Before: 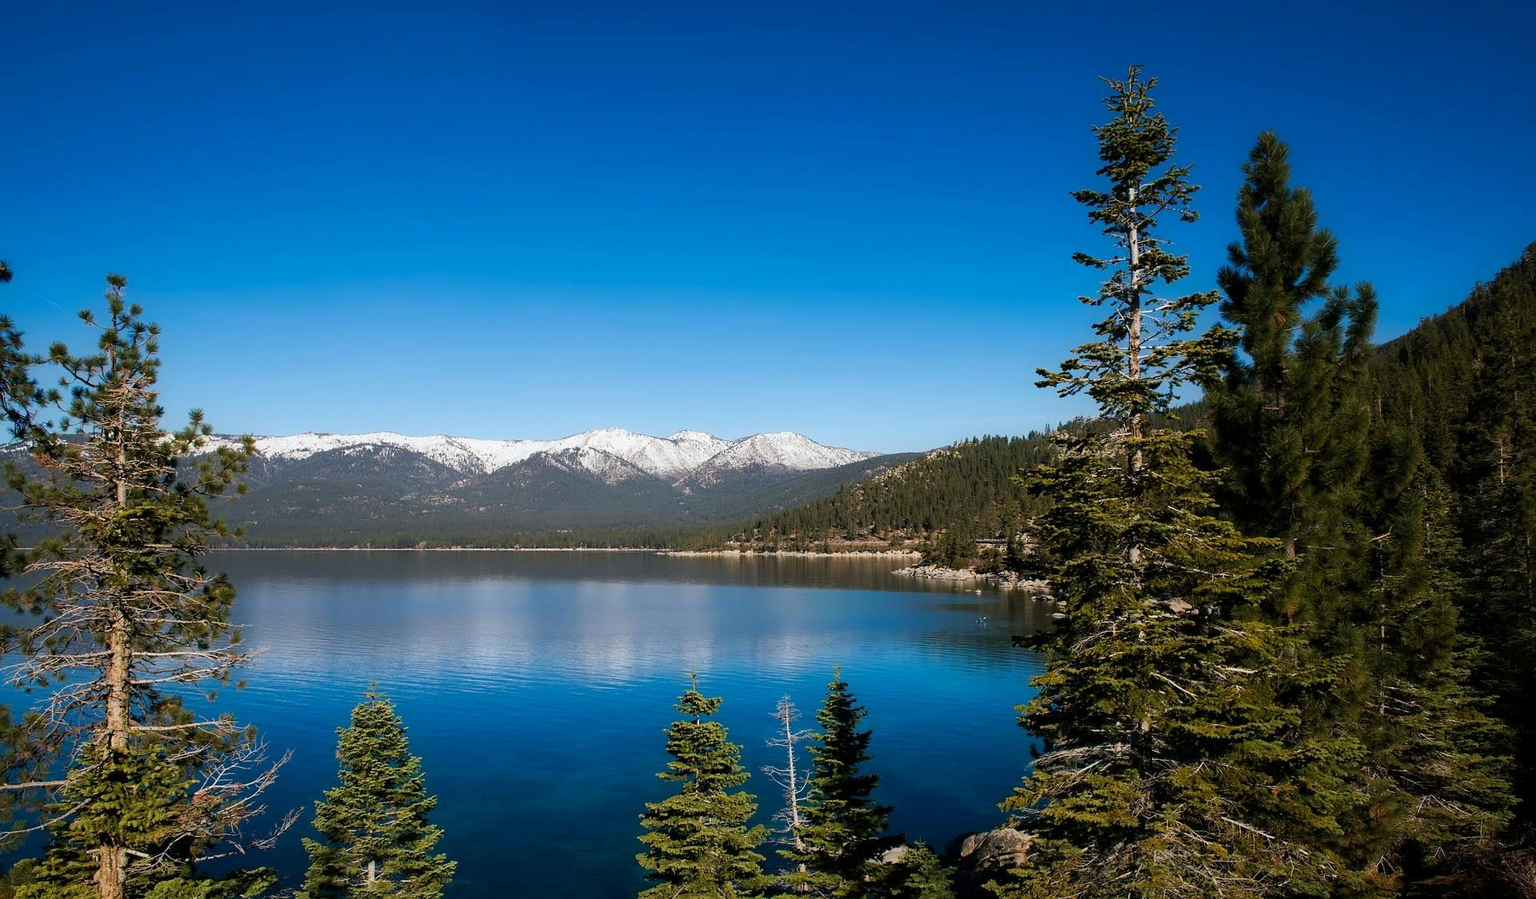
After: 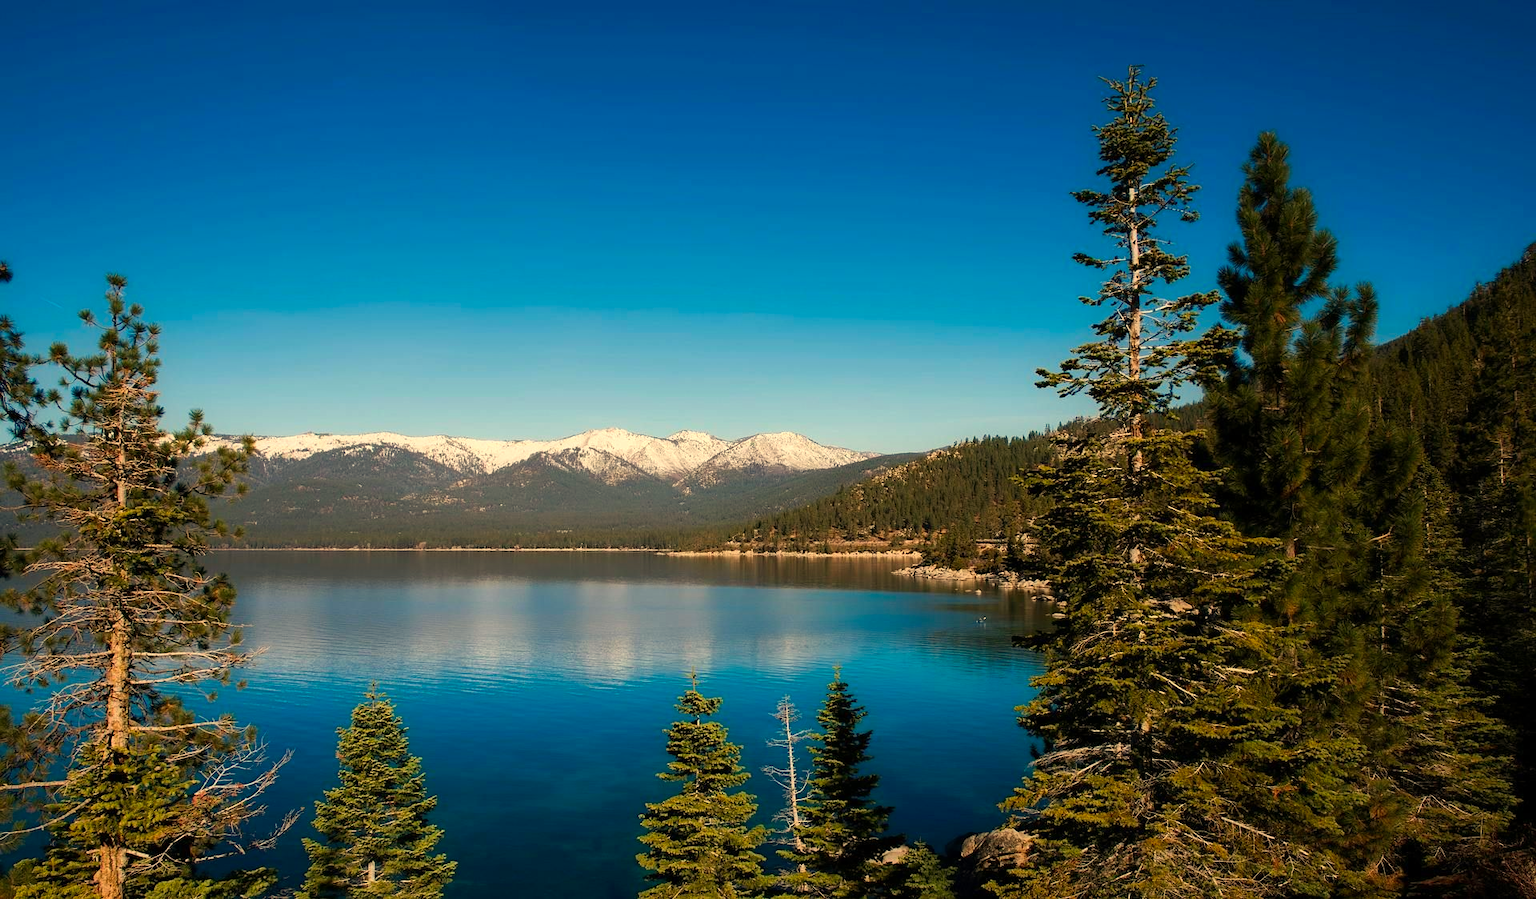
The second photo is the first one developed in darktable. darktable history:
white balance: red 1.123, blue 0.83
color contrast: green-magenta contrast 1.2, blue-yellow contrast 1.2
